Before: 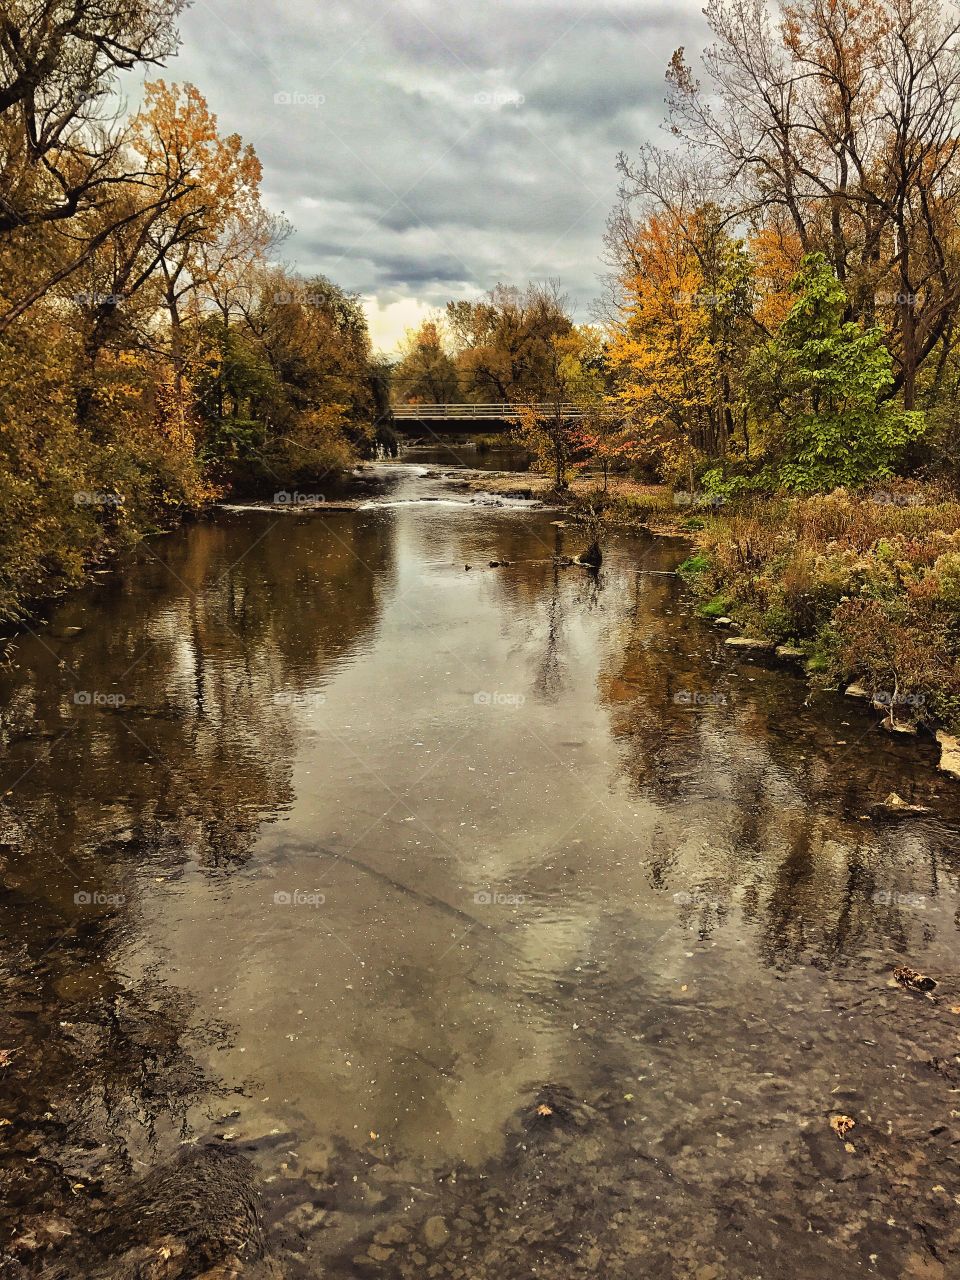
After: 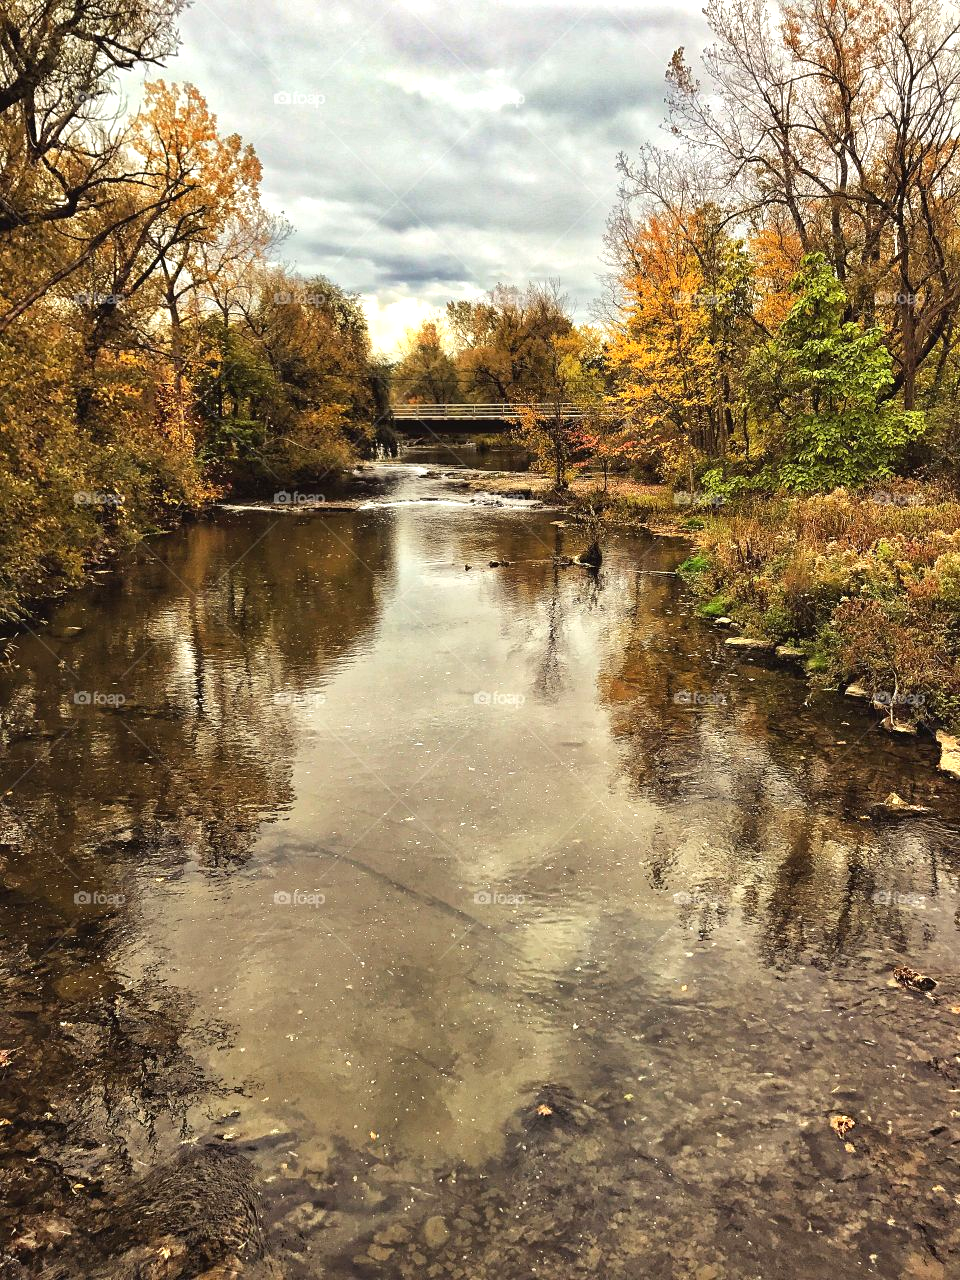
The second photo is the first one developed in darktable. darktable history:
exposure: exposure 0.571 EV, compensate highlight preservation false
